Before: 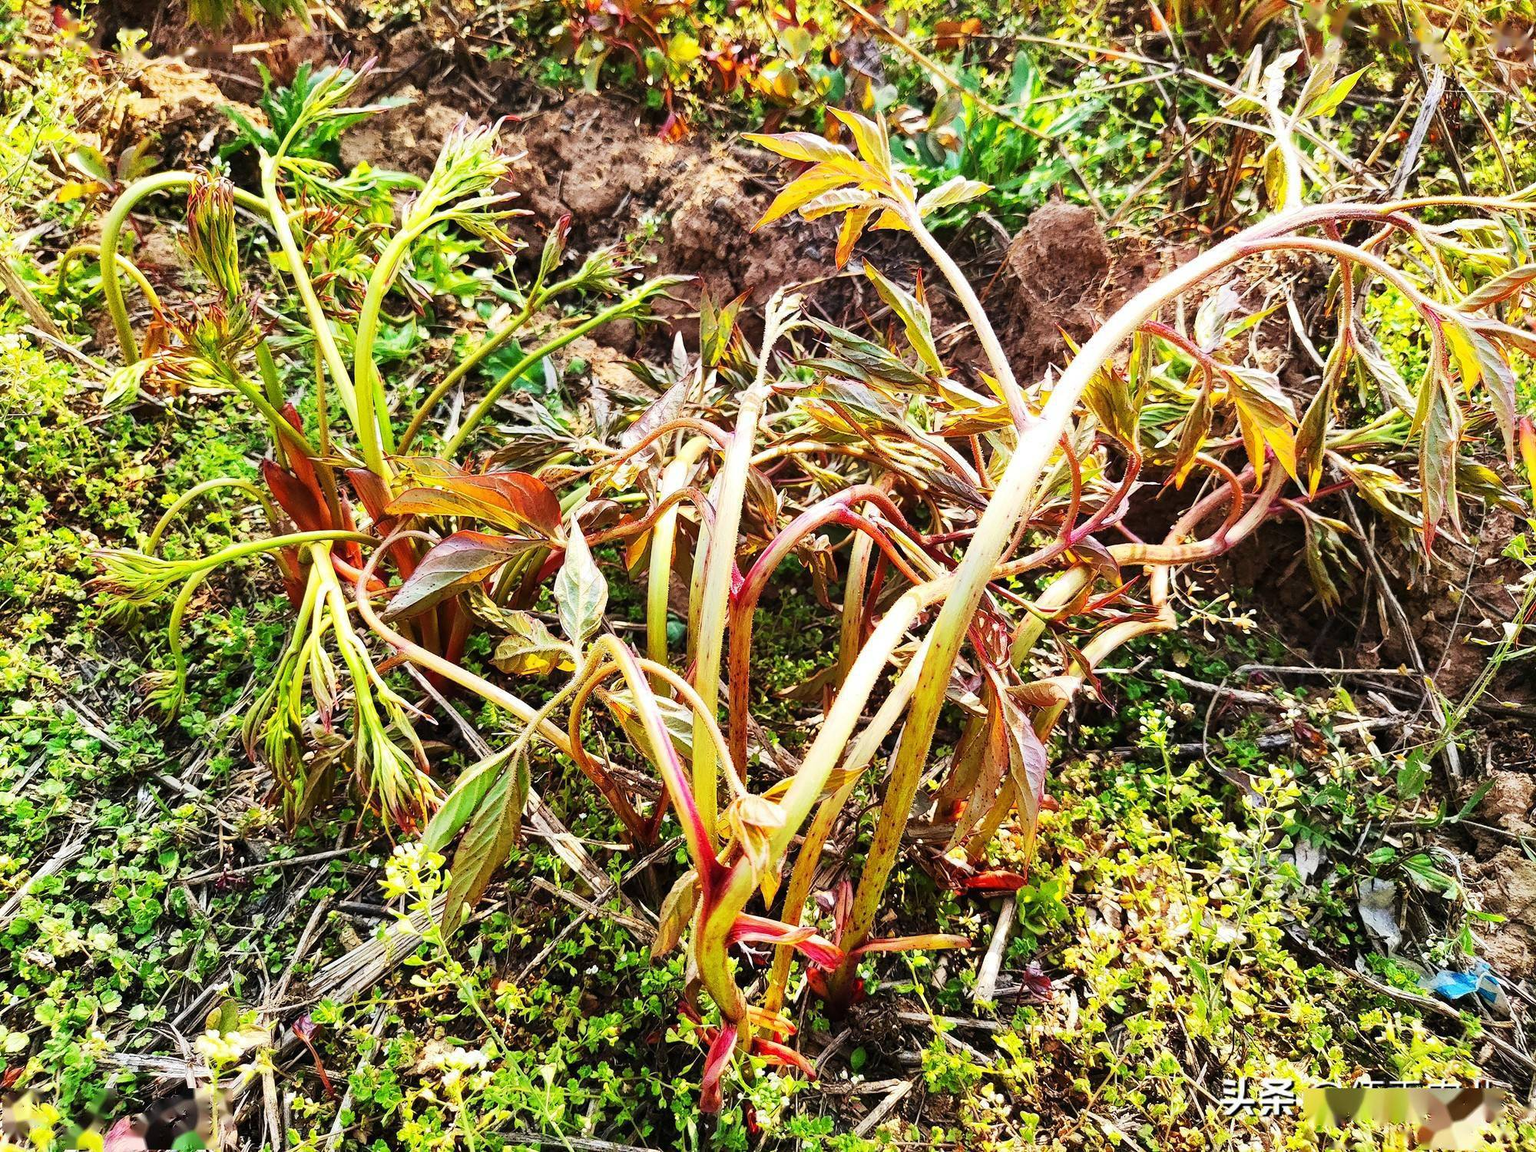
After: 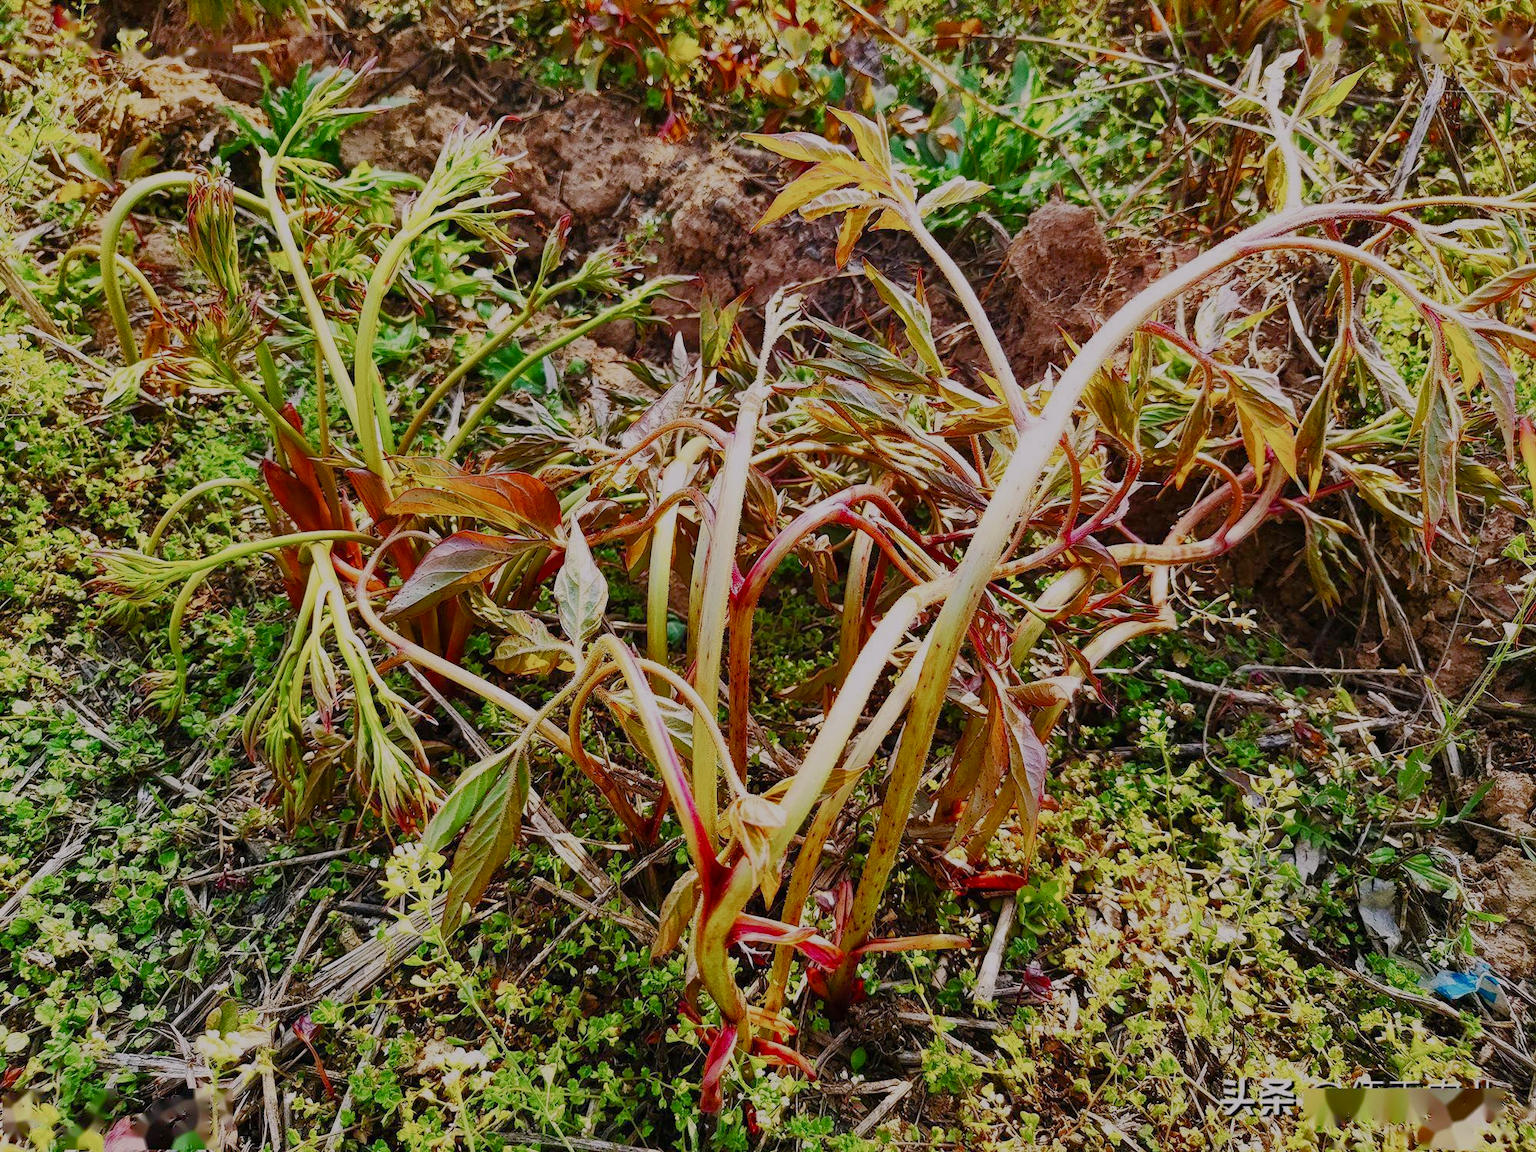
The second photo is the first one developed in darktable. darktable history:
tone equalizer: -8 EV -0.028 EV, -7 EV 0.011 EV, -6 EV -0.006 EV, -5 EV 0.005 EV, -4 EV -0.043 EV, -3 EV -0.24 EV, -2 EV -0.676 EV, -1 EV -0.959 EV, +0 EV -0.985 EV
color balance rgb: highlights gain › chroma 1.508%, highlights gain › hue 311.11°, perceptual saturation grading › global saturation 20%, perceptual saturation grading › highlights -49.331%, perceptual saturation grading › shadows 26.137%
